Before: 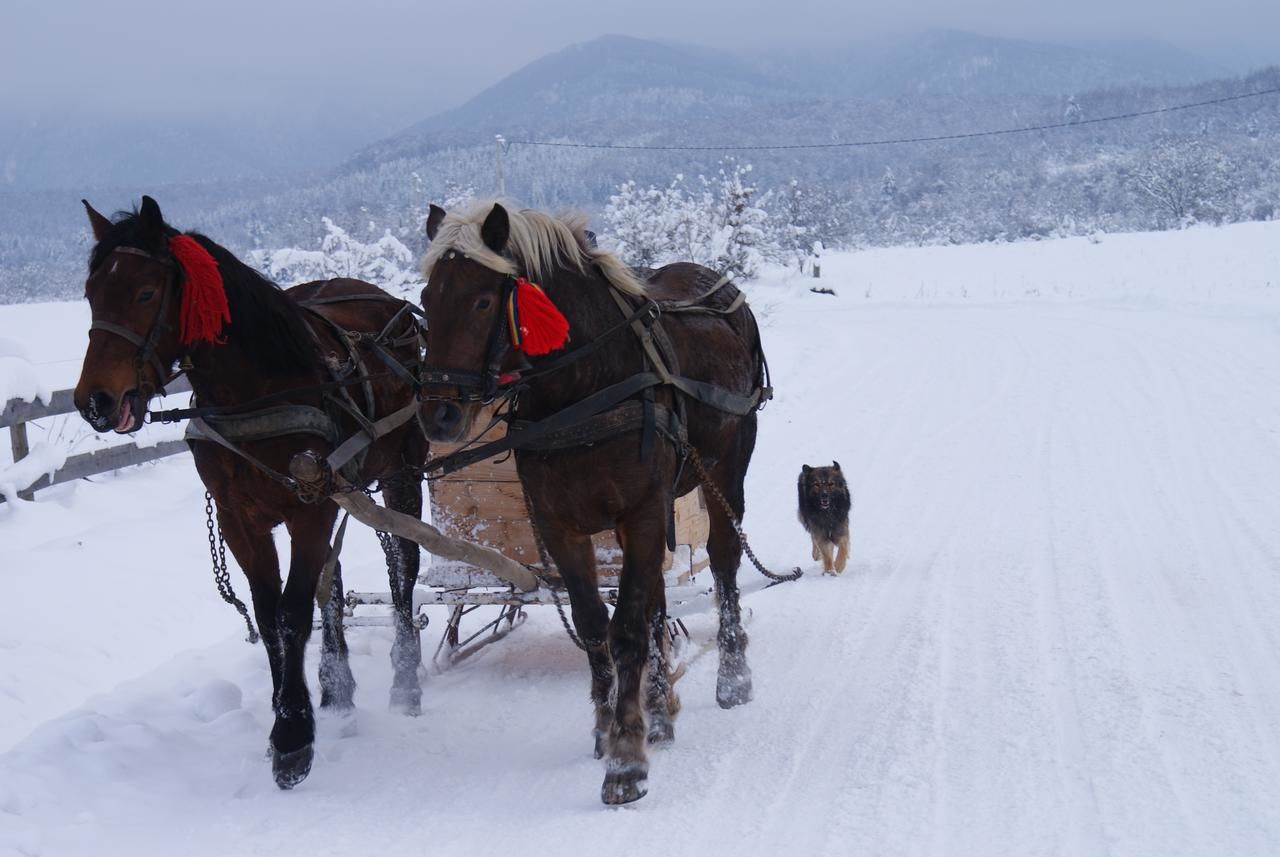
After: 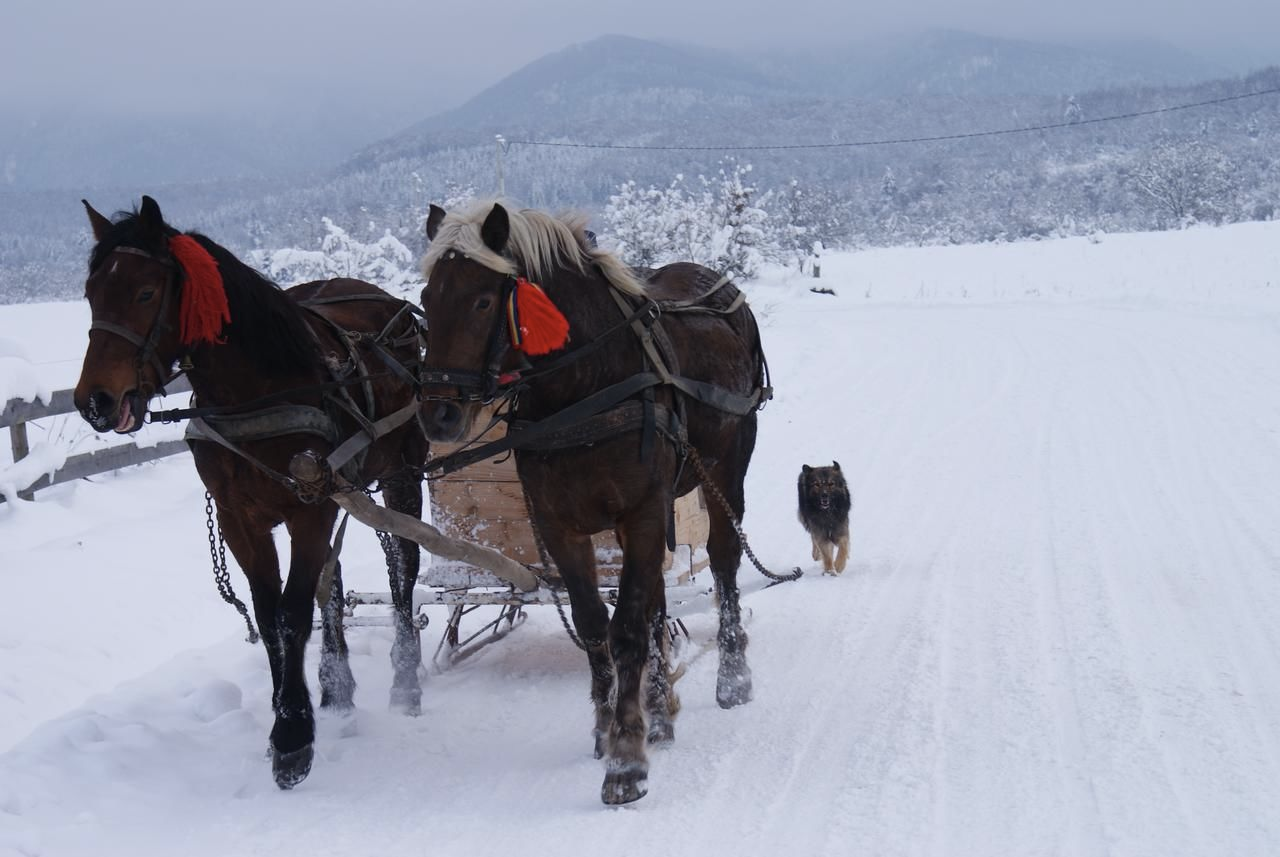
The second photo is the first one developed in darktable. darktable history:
color contrast: green-magenta contrast 0.84, blue-yellow contrast 0.86
